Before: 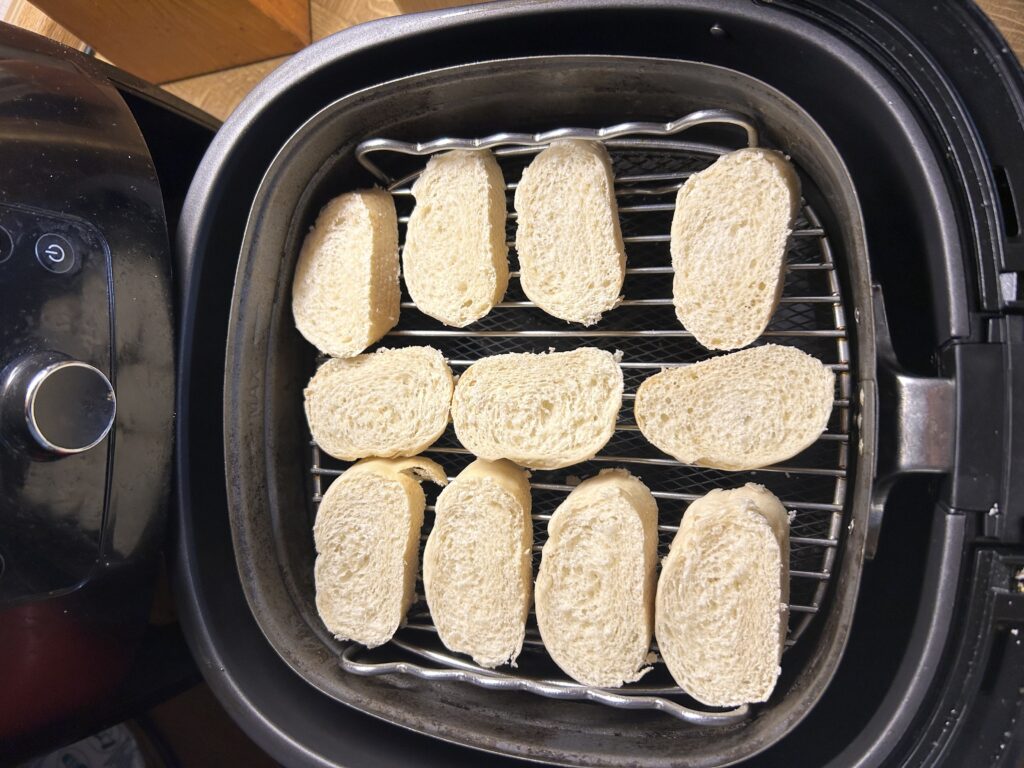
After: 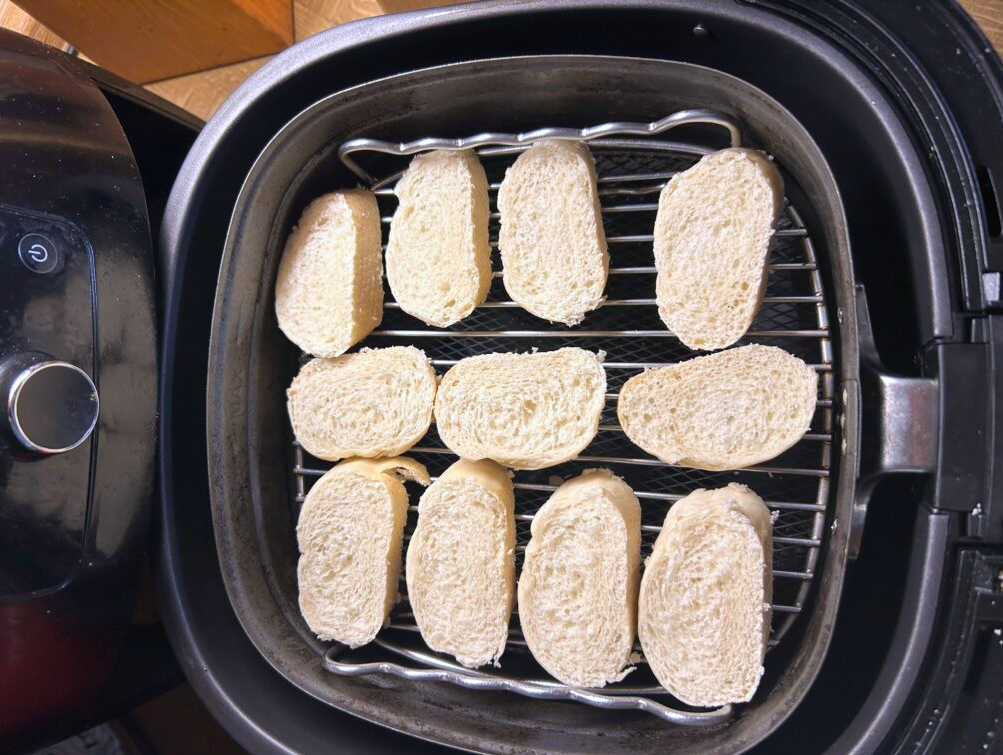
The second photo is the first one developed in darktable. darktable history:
crop: left 1.688%, right 0.279%, bottom 1.692%
color calibration: gray › normalize channels true, illuminant as shot in camera, x 0.358, y 0.373, temperature 4628.91 K, gamut compression 0.01
